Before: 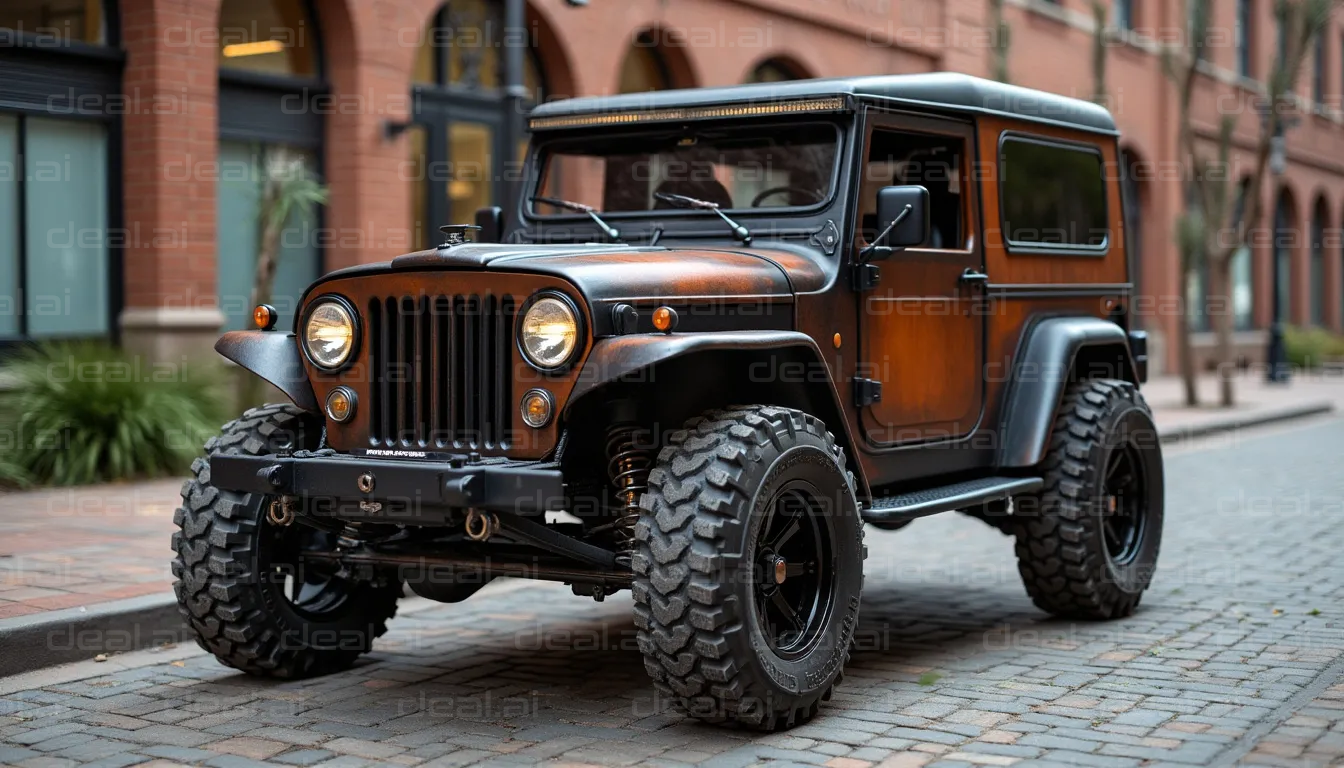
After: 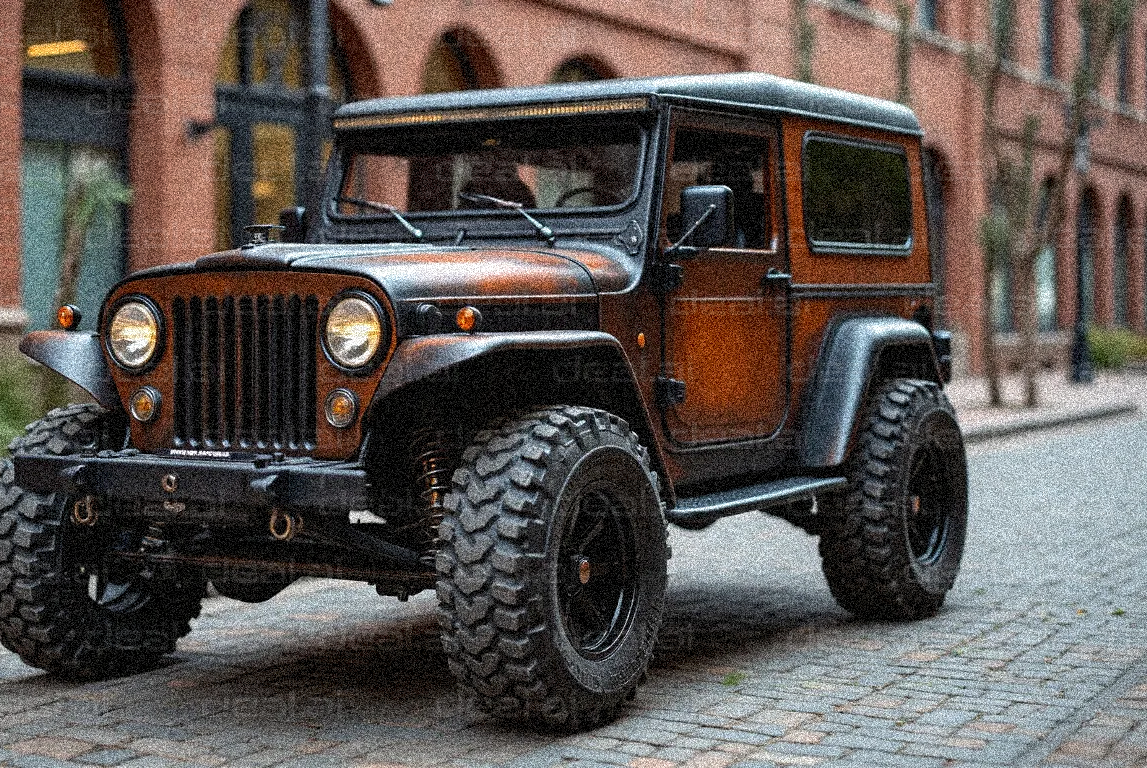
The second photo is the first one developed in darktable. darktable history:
crop and rotate: left 14.584%
grain: coarseness 3.75 ISO, strength 100%, mid-tones bias 0%
